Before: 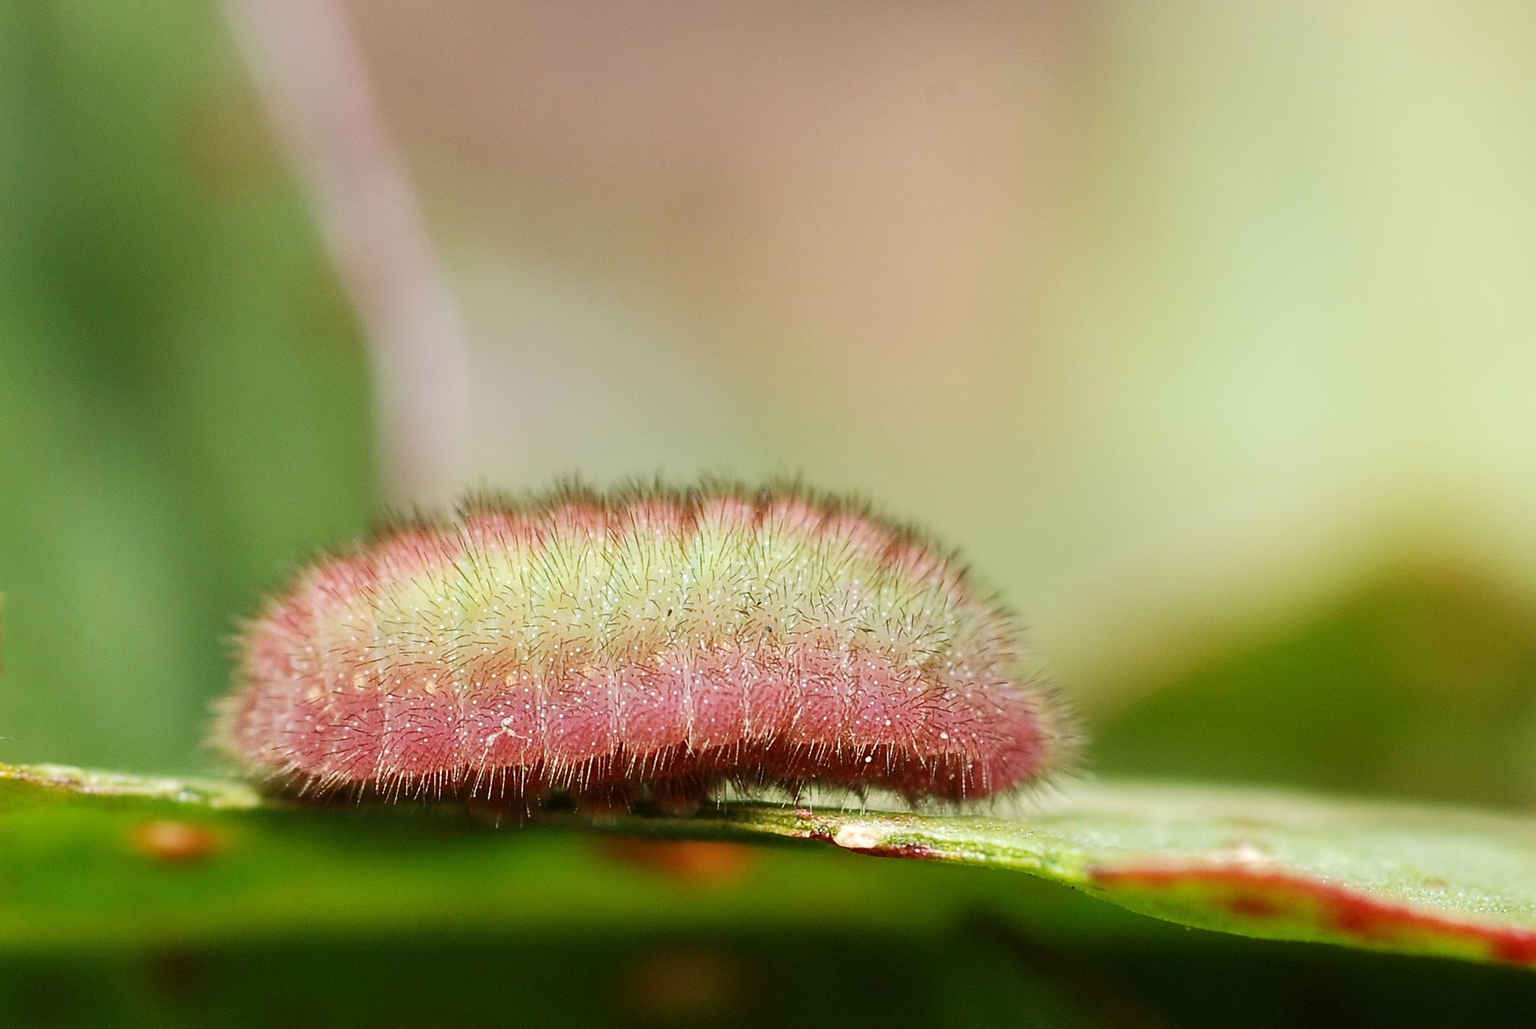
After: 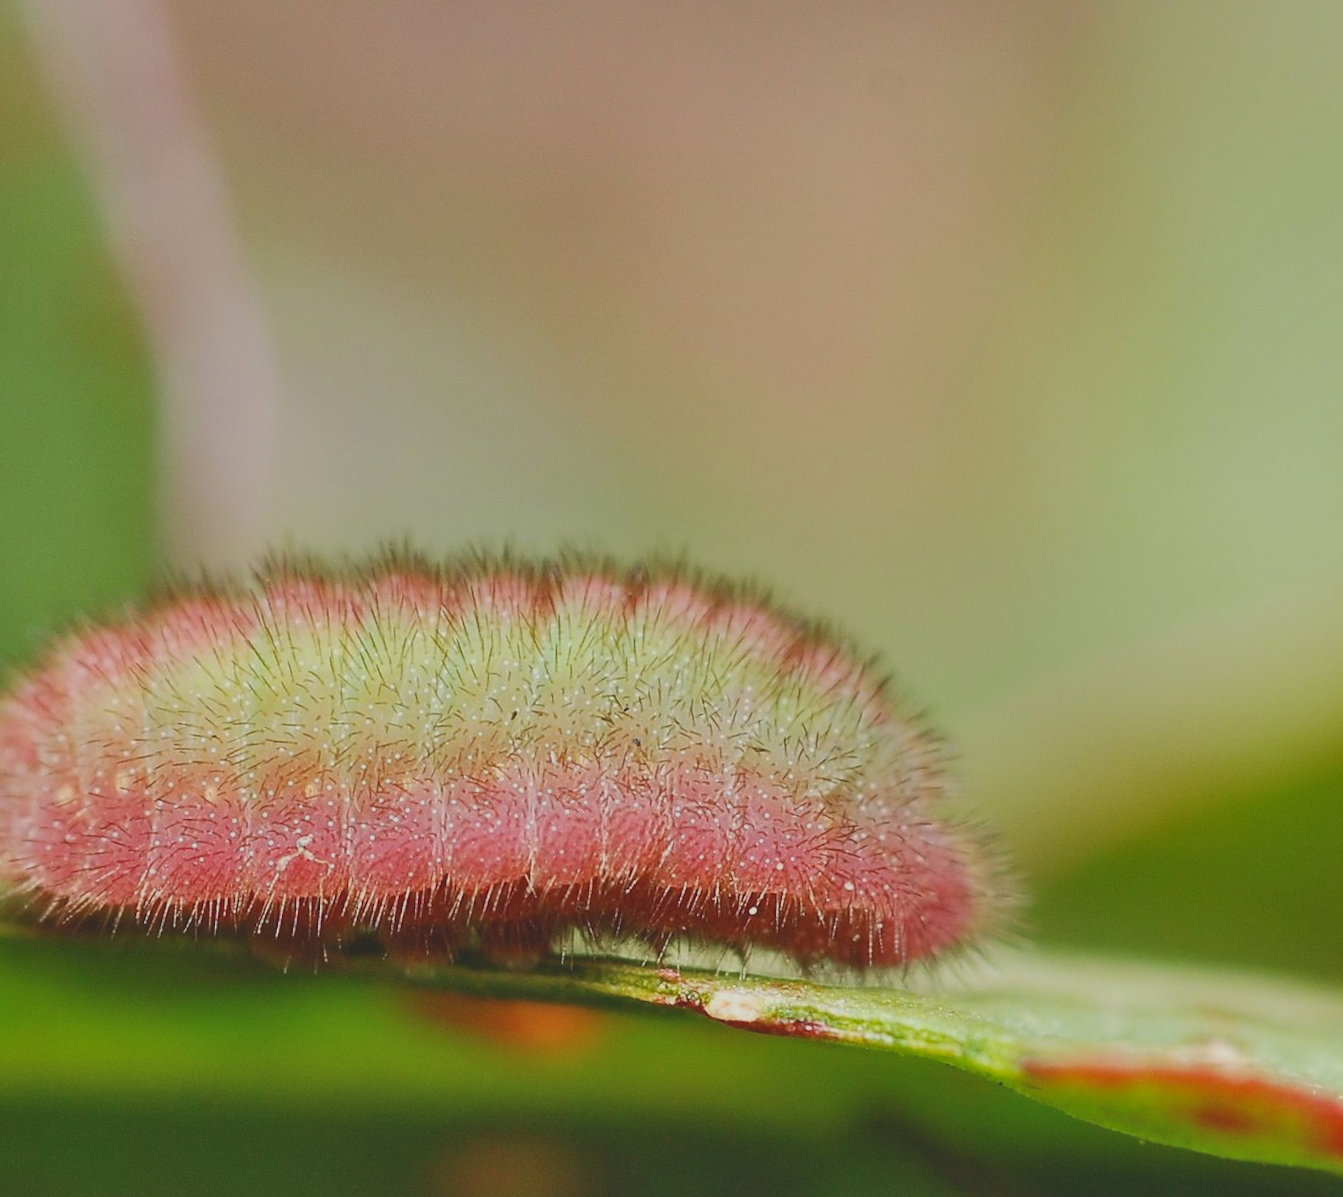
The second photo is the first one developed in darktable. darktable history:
contrast brightness saturation: contrast -0.277
crop and rotate: angle -2.85°, left 14.068%, top 0.03%, right 10.85%, bottom 0.067%
shadows and highlights: soften with gaussian
